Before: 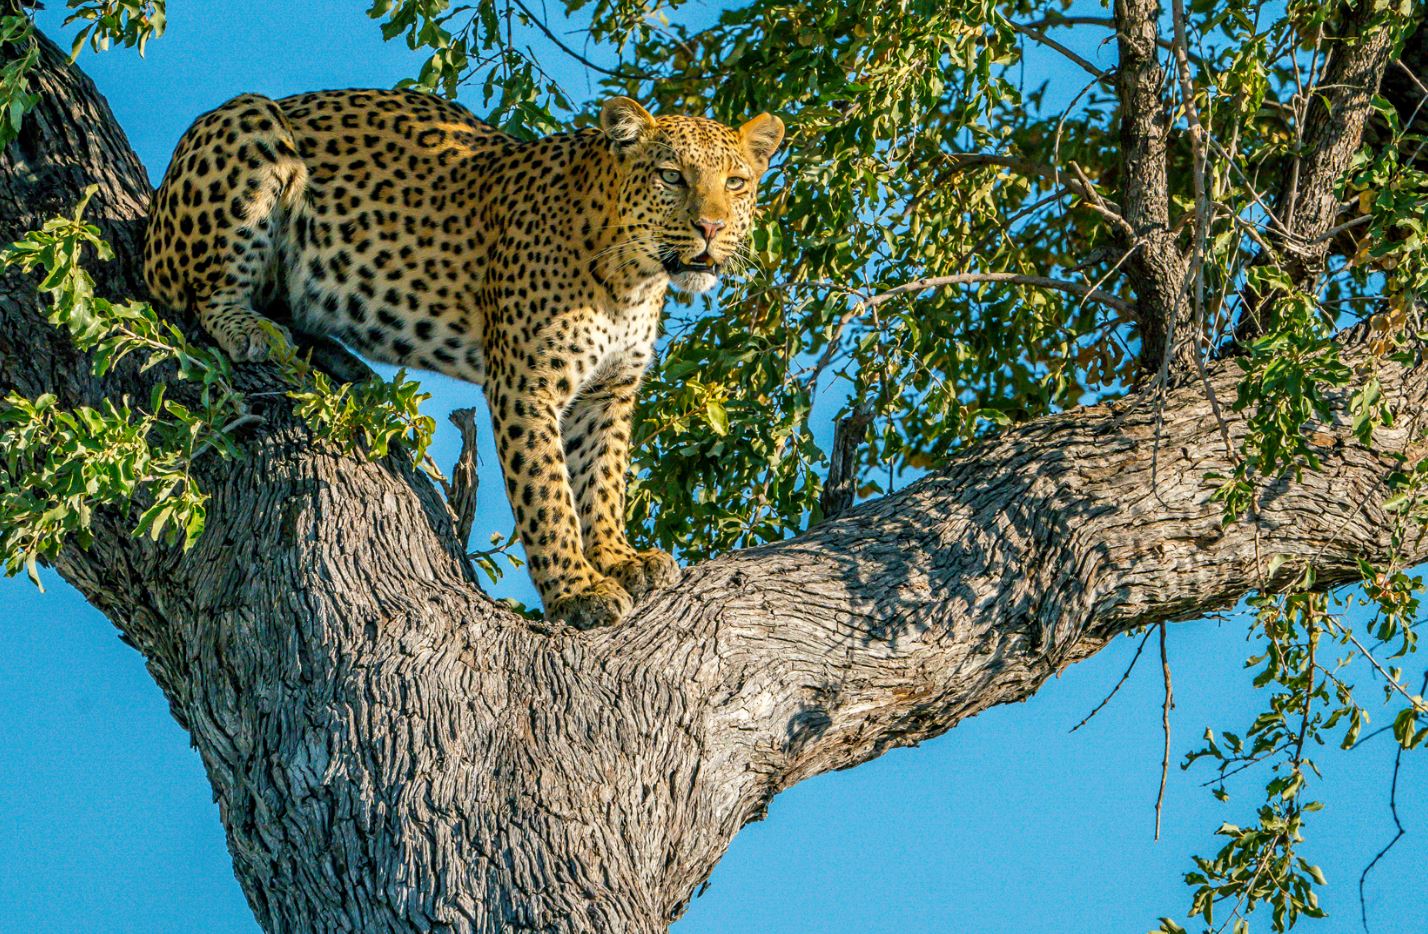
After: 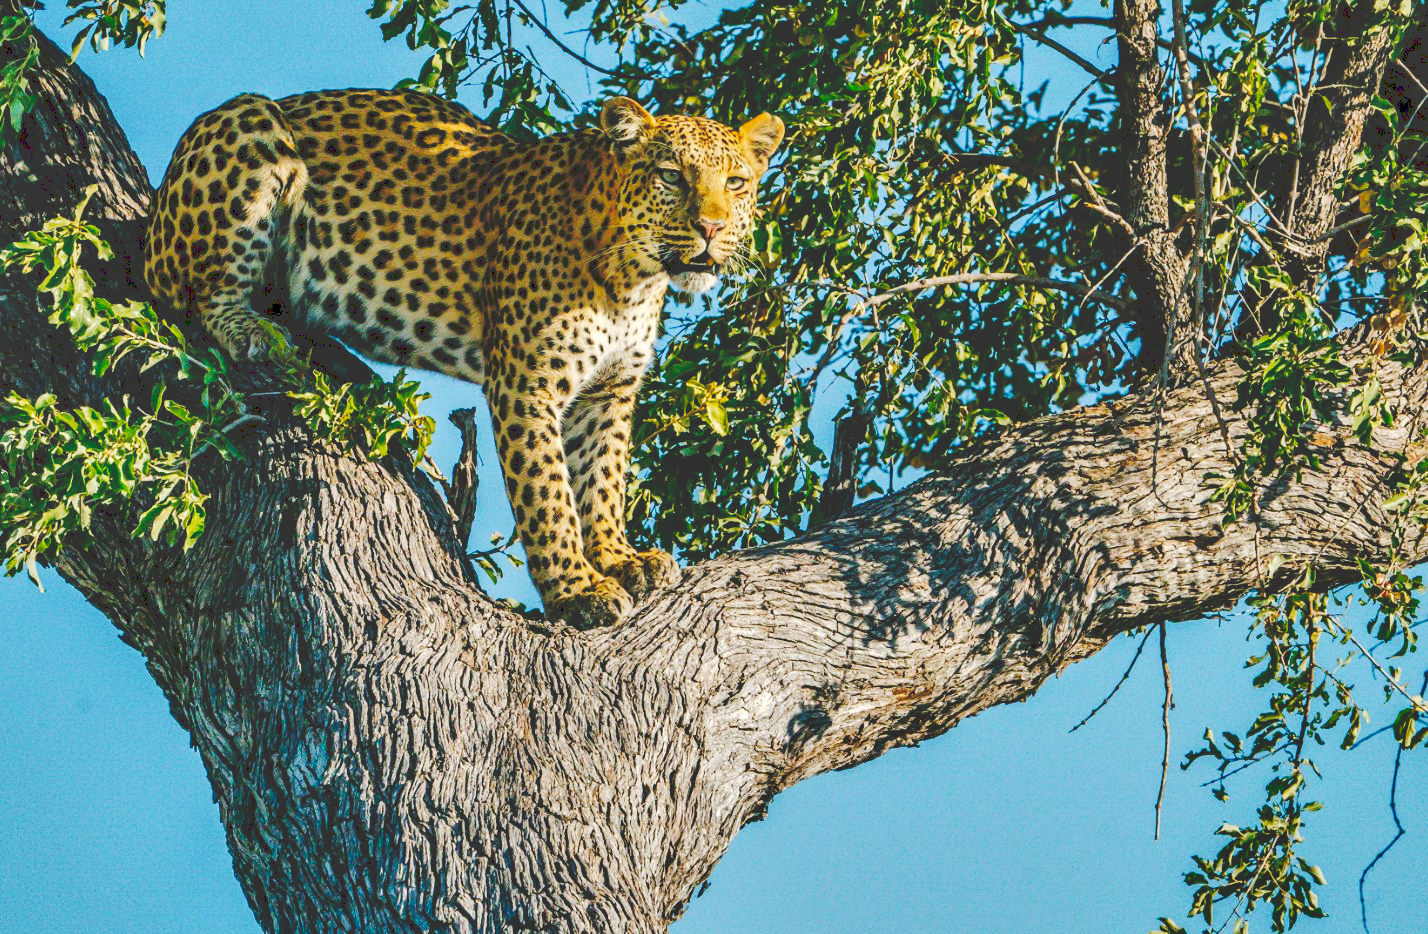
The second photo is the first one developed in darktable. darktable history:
tone curve: curves: ch0 [(0, 0) (0.003, 0.195) (0.011, 0.196) (0.025, 0.196) (0.044, 0.196) (0.069, 0.196) (0.1, 0.196) (0.136, 0.197) (0.177, 0.207) (0.224, 0.224) (0.277, 0.268) (0.335, 0.336) (0.399, 0.424) (0.468, 0.533) (0.543, 0.632) (0.623, 0.715) (0.709, 0.789) (0.801, 0.85) (0.898, 0.906) (1, 1)], preserve colors none
tone equalizer: on, module defaults
shadows and highlights: shadows 53, soften with gaussian
